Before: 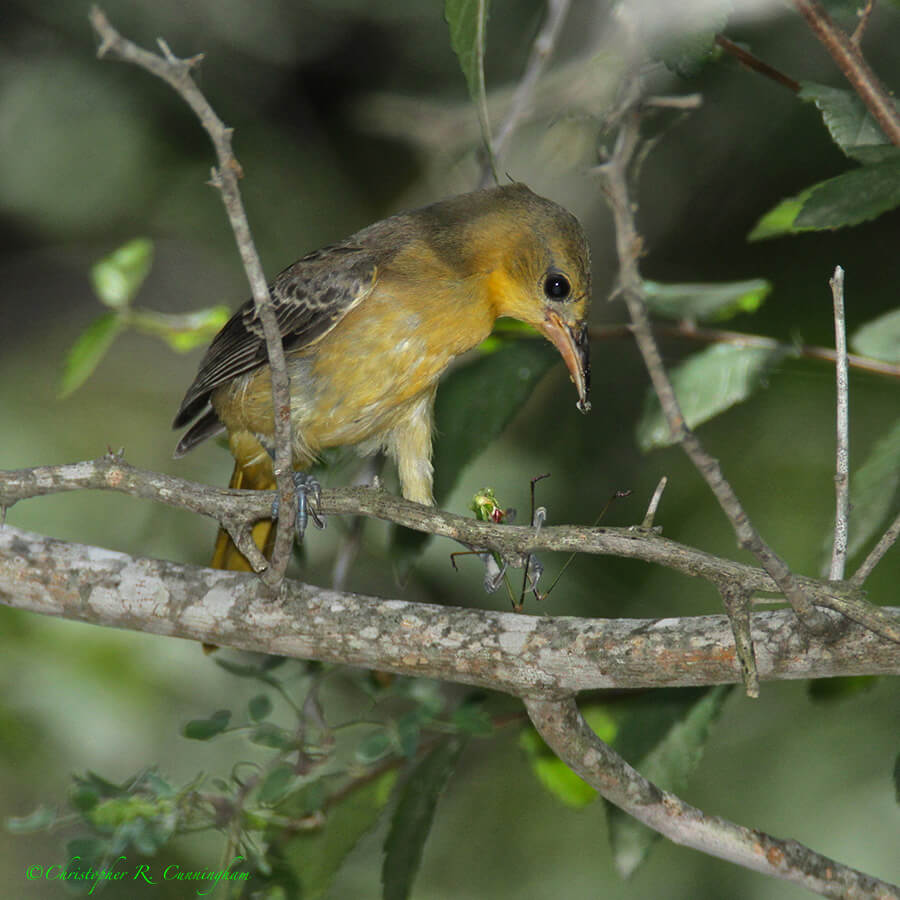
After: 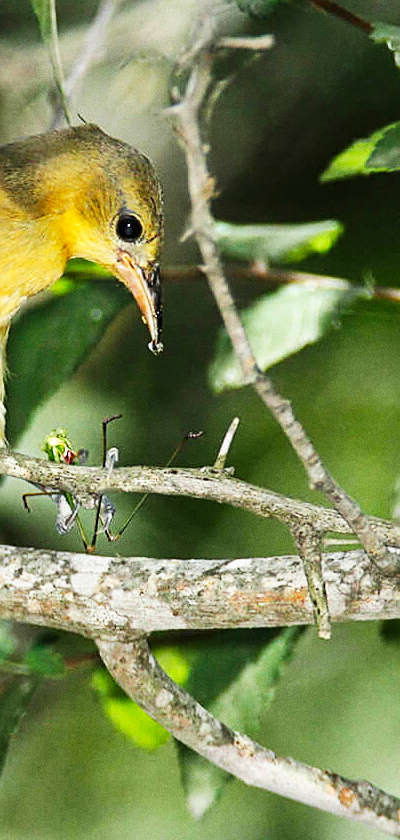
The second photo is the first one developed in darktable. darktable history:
crop: left 47.628%, top 6.643%, right 7.874%
grain: coarseness 0.09 ISO
base curve: curves: ch0 [(0, 0) (0.007, 0.004) (0.027, 0.03) (0.046, 0.07) (0.207, 0.54) (0.442, 0.872) (0.673, 0.972) (1, 1)], preserve colors none
sharpen: on, module defaults
